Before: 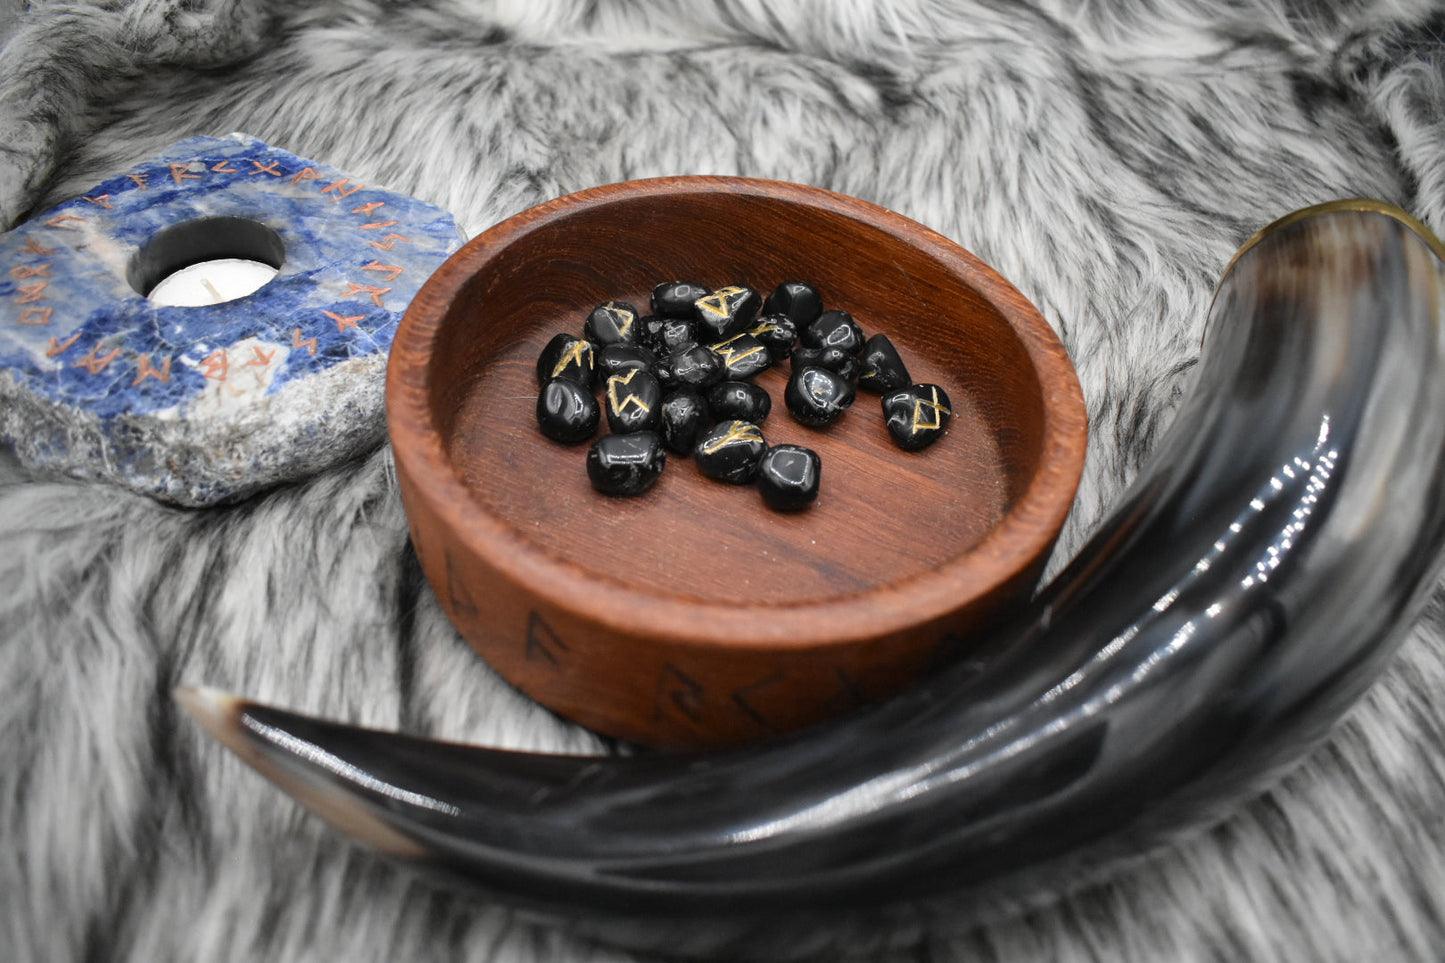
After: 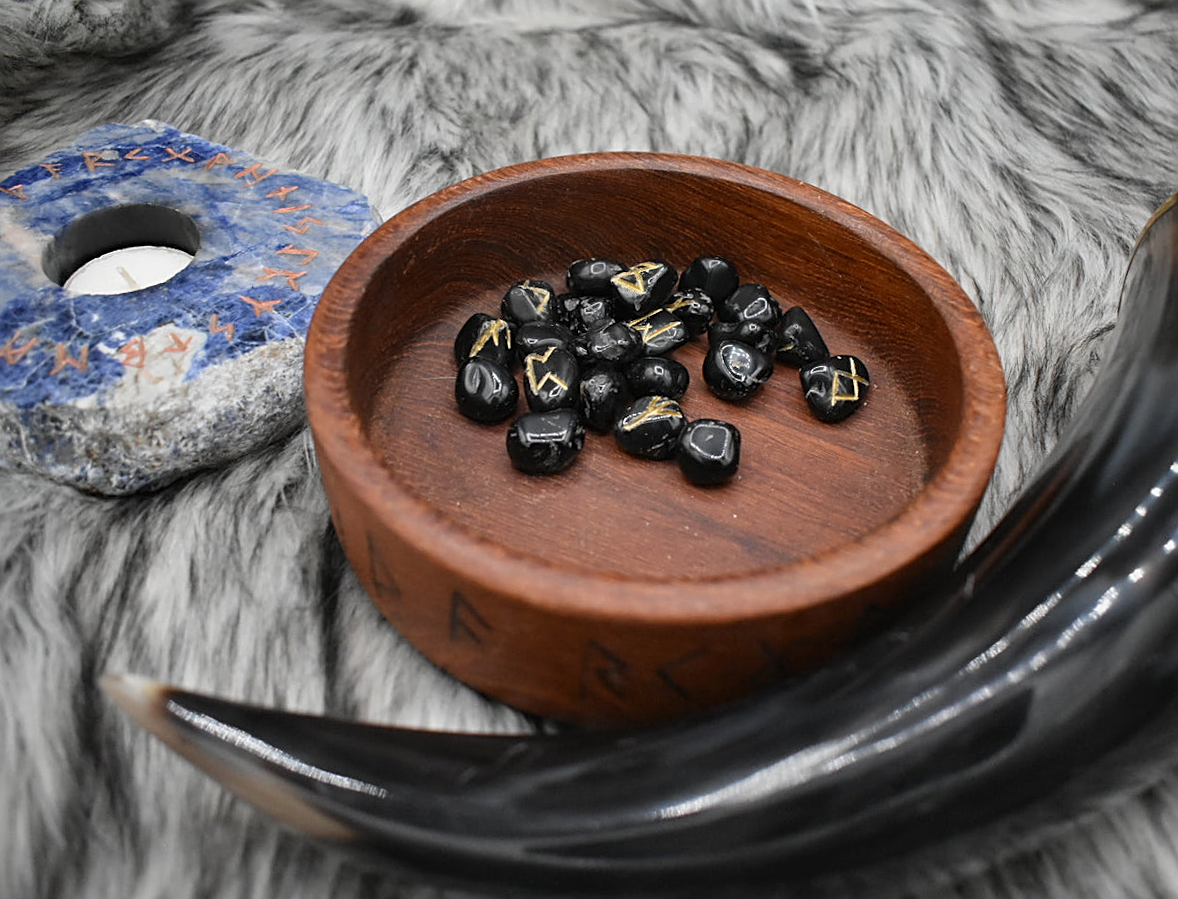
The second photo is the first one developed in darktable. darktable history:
exposure: exposure -0.177 EV, compensate highlight preservation false
sharpen: on, module defaults
crop and rotate: angle 1.3°, left 4.069%, top 0.908%, right 11.654%, bottom 2.589%
